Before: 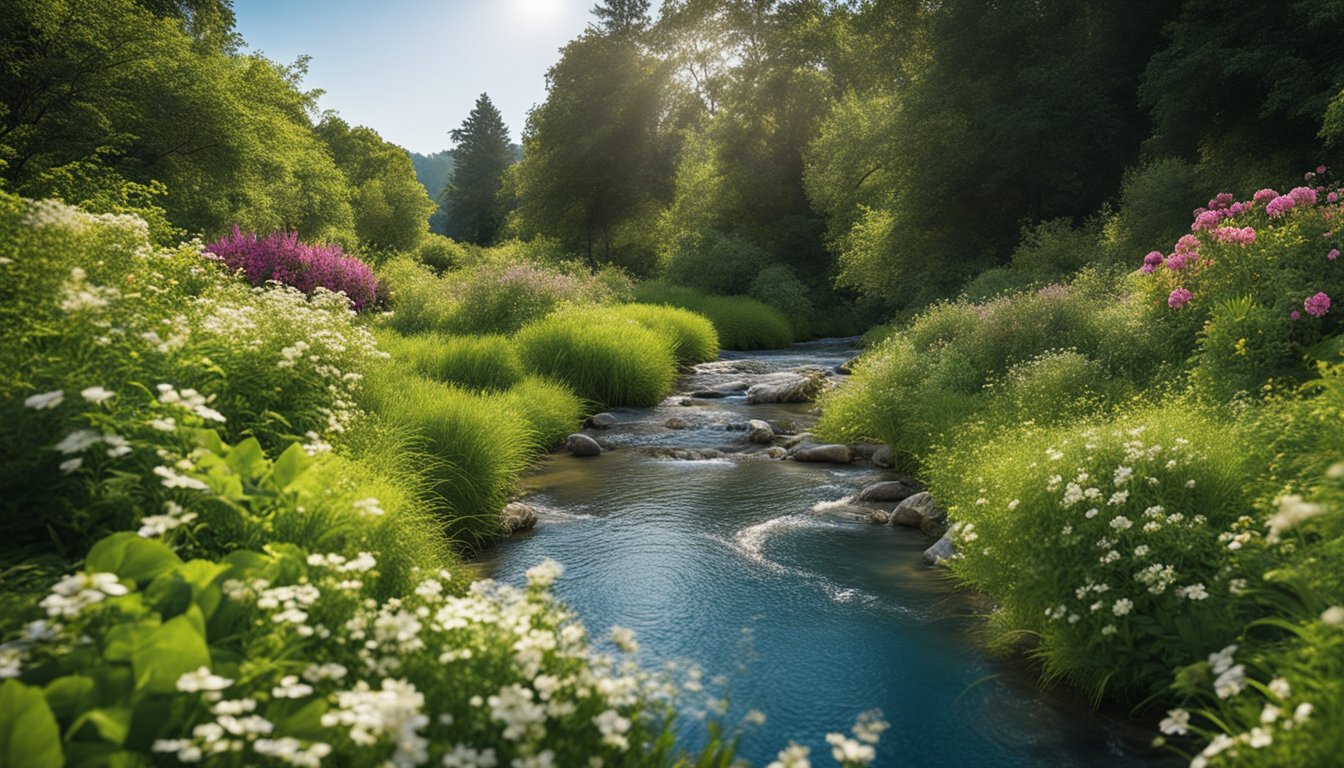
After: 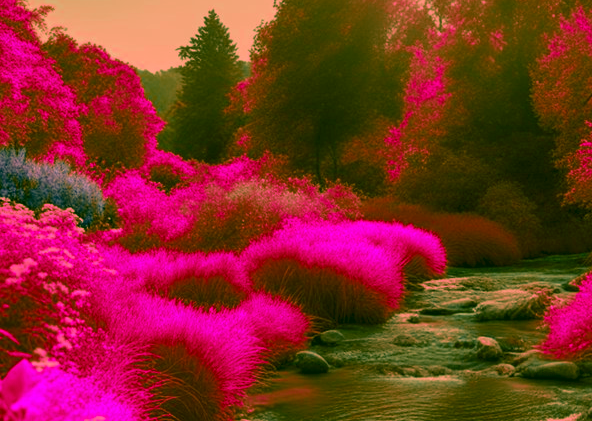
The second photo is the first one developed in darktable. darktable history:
color correction: highlights a* -15.58, highlights b* 40, shadows a* -40, shadows b* -26.18
color zones: curves: ch0 [(0.826, 0.353)]; ch1 [(0.242, 0.647) (0.889, 0.342)]; ch2 [(0.246, 0.089) (0.969, 0.068)]
crop: left 20.248%, top 10.86%, right 35.675%, bottom 34.321%
